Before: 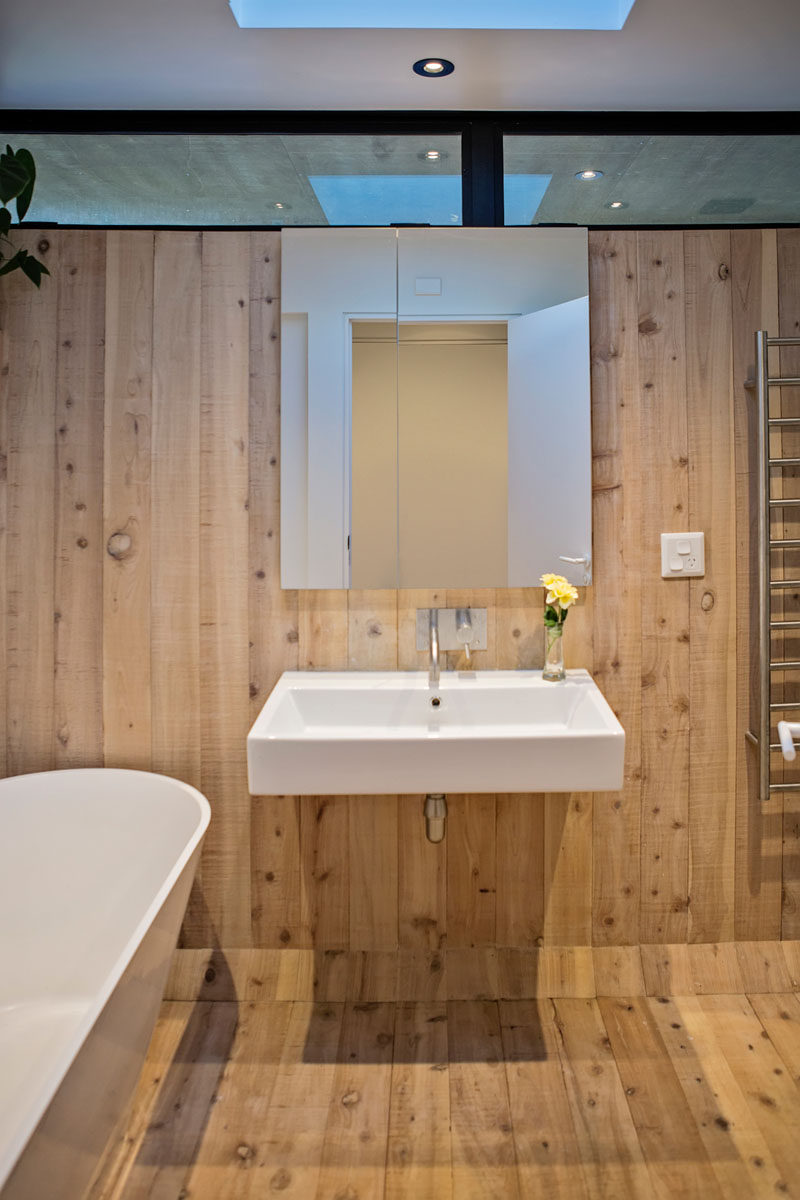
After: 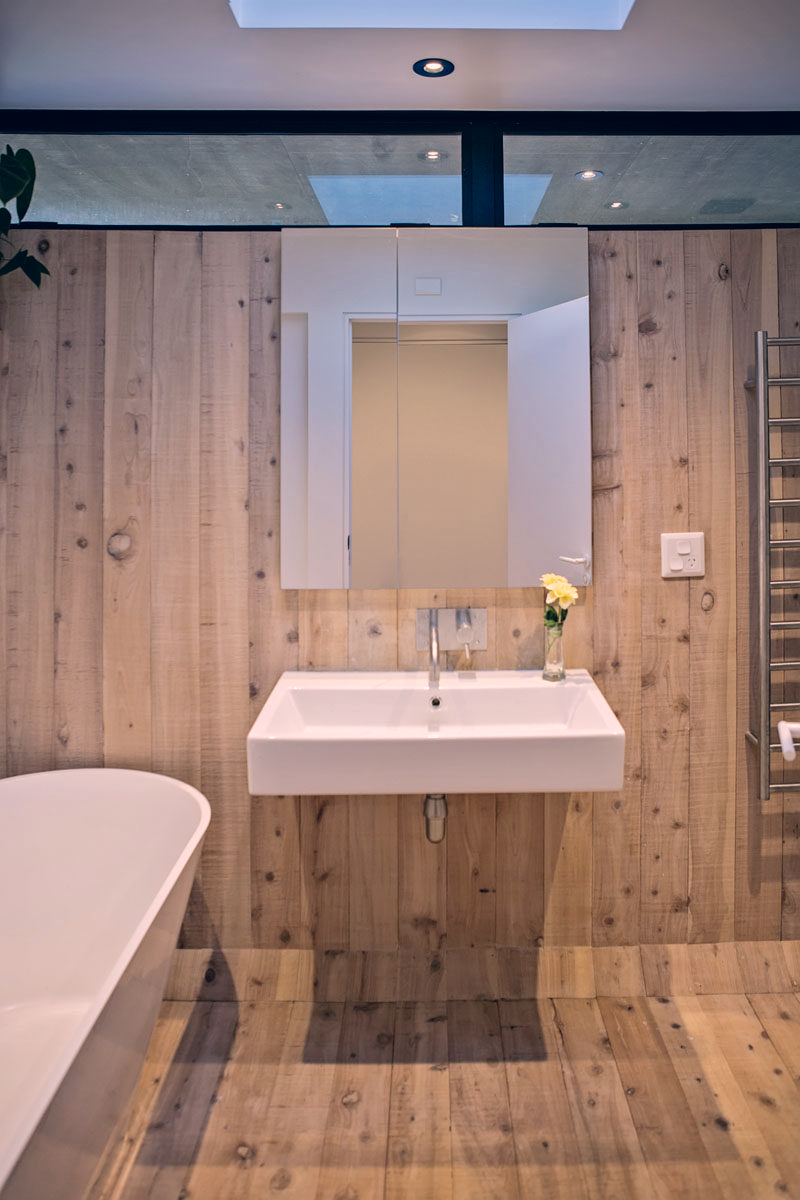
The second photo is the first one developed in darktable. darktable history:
color correction: highlights a* 14.12, highlights b* 6.01, shadows a* -5.91, shadows b* -15.46, saturation 0.83
